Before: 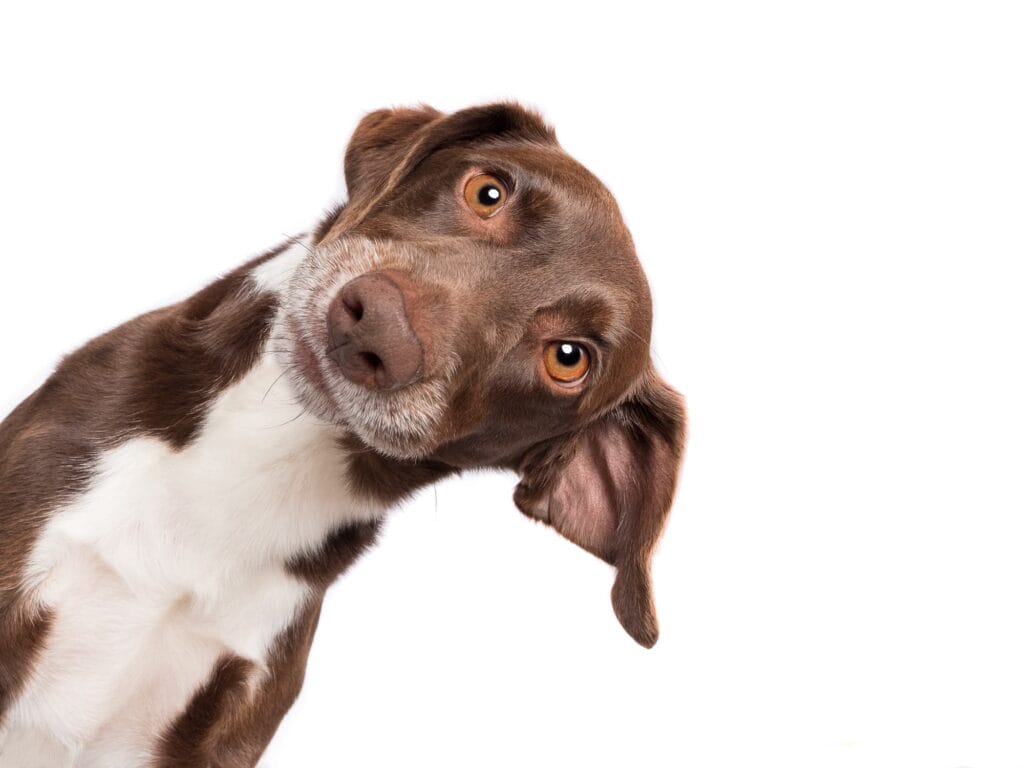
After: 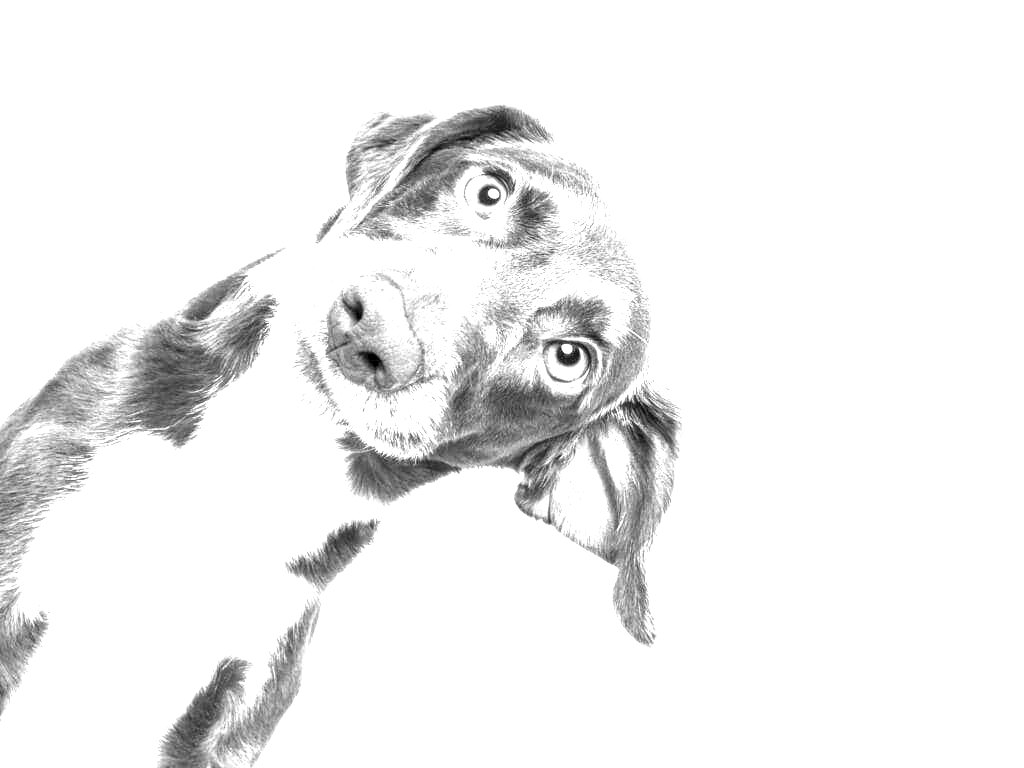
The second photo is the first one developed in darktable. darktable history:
monochrome: a -6.99, b 35.61, size 1.4
color balance: mode lift, gamma, gain (sRGB), lift [0.997, 0.979, 1.021, 1.011], gamma [1, 1.084, 0.916, 0.998], gain [1, 0.87, 1.13, 1.101], contrast 4.55%, contrast fulcrum 38.24%, output saturation 104.09%
exposure: exposure 2 EV, compensate exposure bias true, compensate highlight preservation false
local contrast: highlights 65%, shadows 54%, detail 169%, midtone range 0.514
